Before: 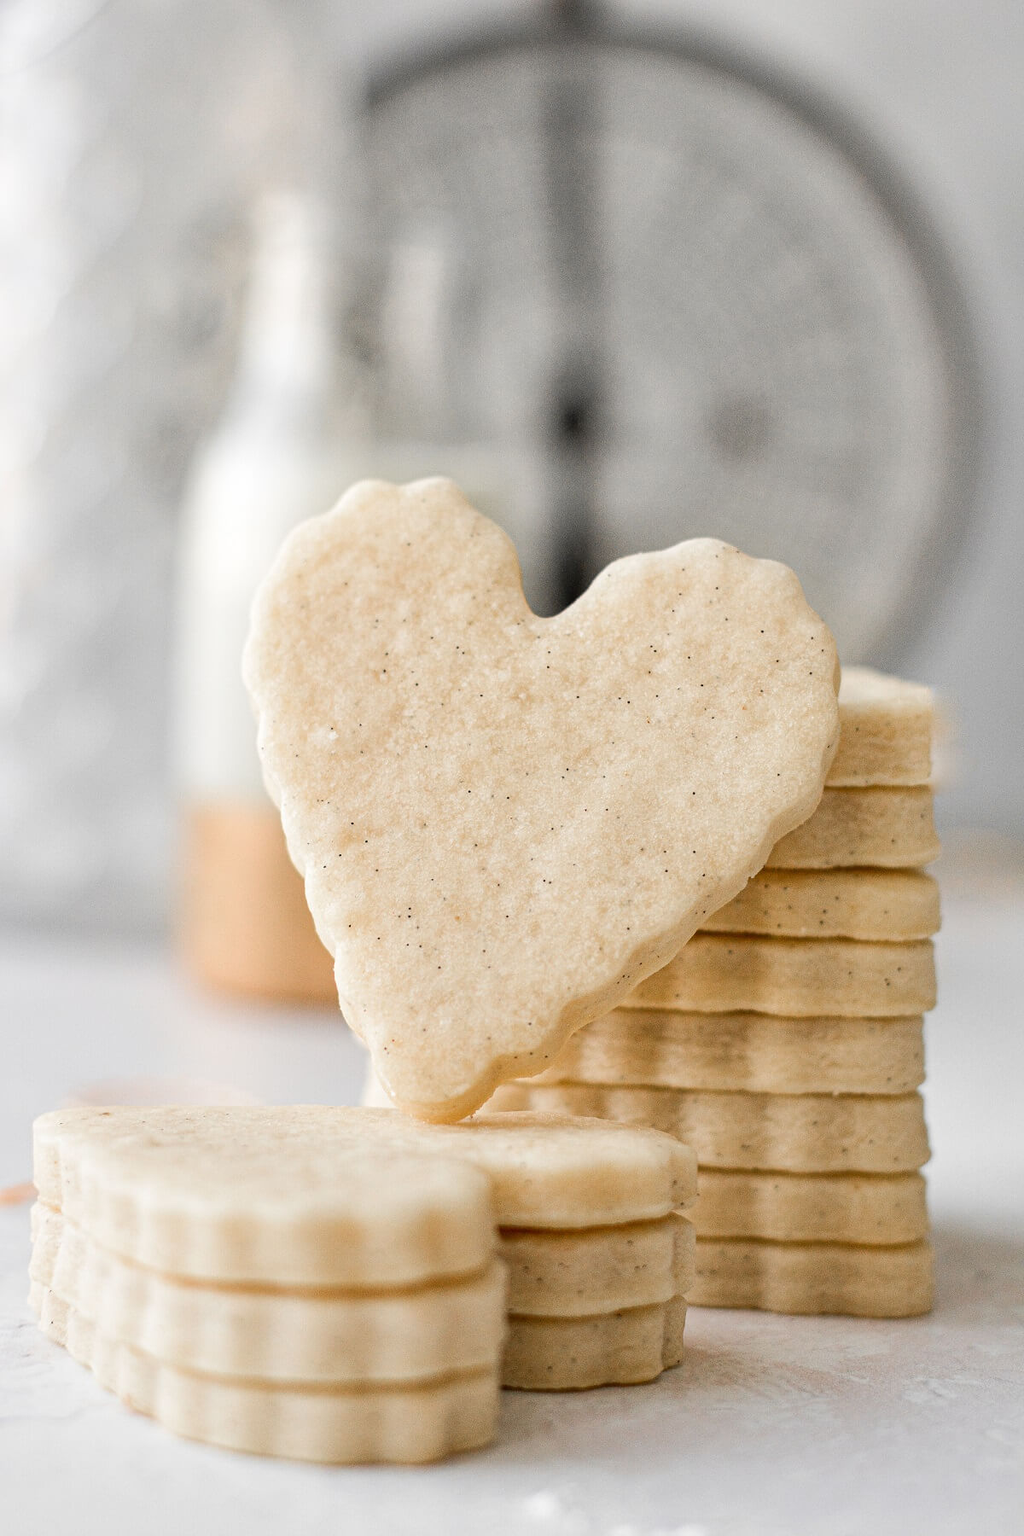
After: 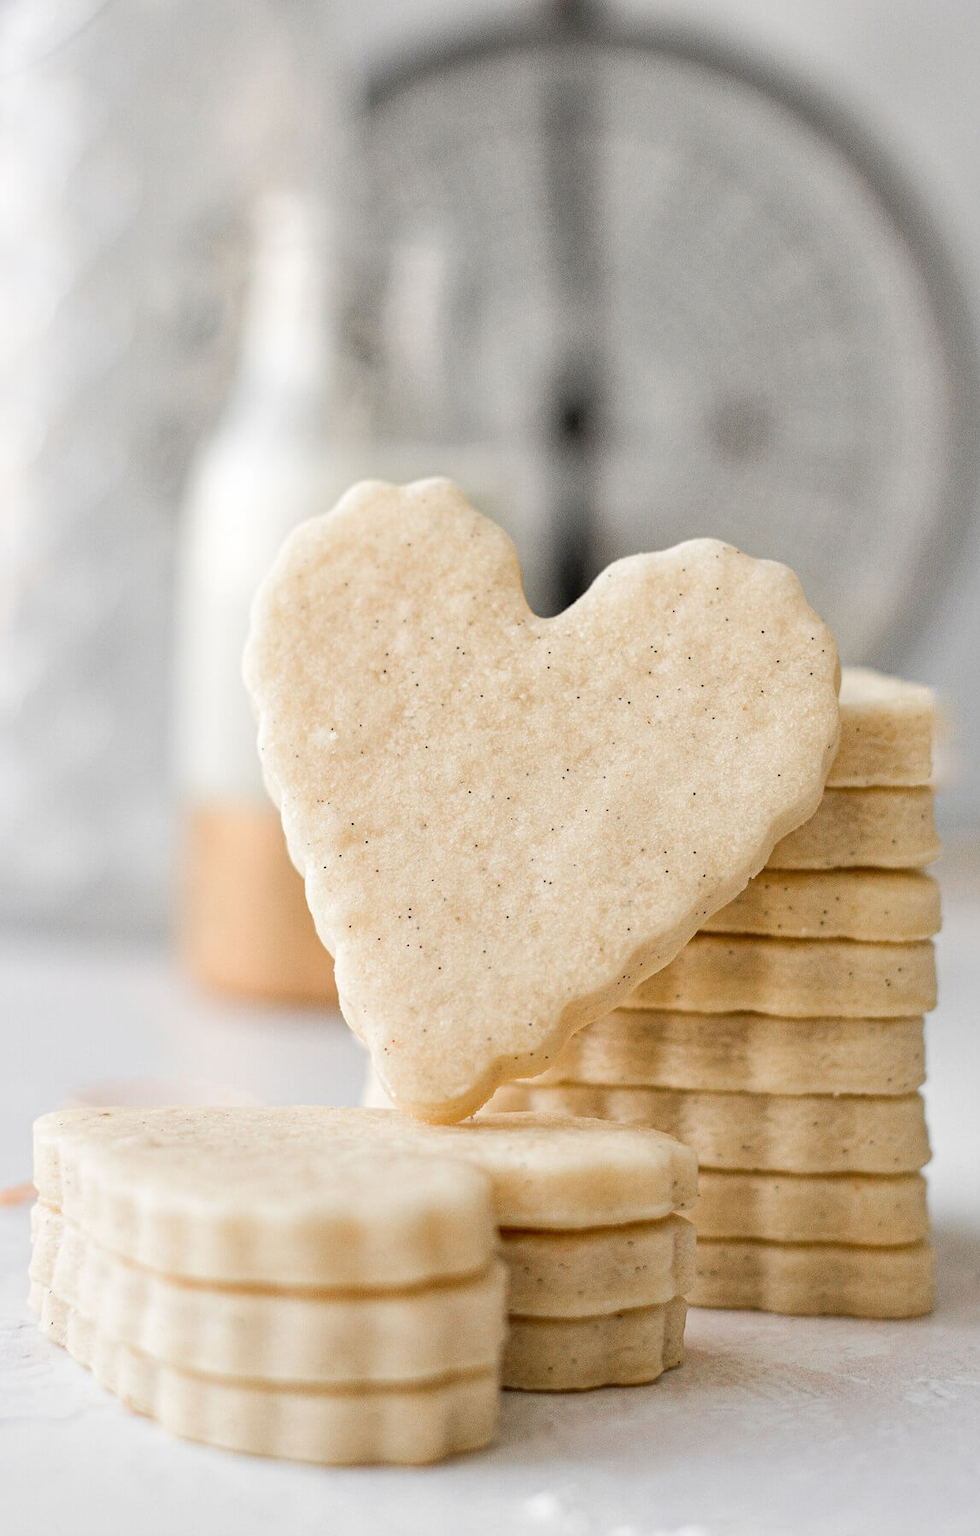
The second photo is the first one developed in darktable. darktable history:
crop: right 4.288%, bottom 0.019%
